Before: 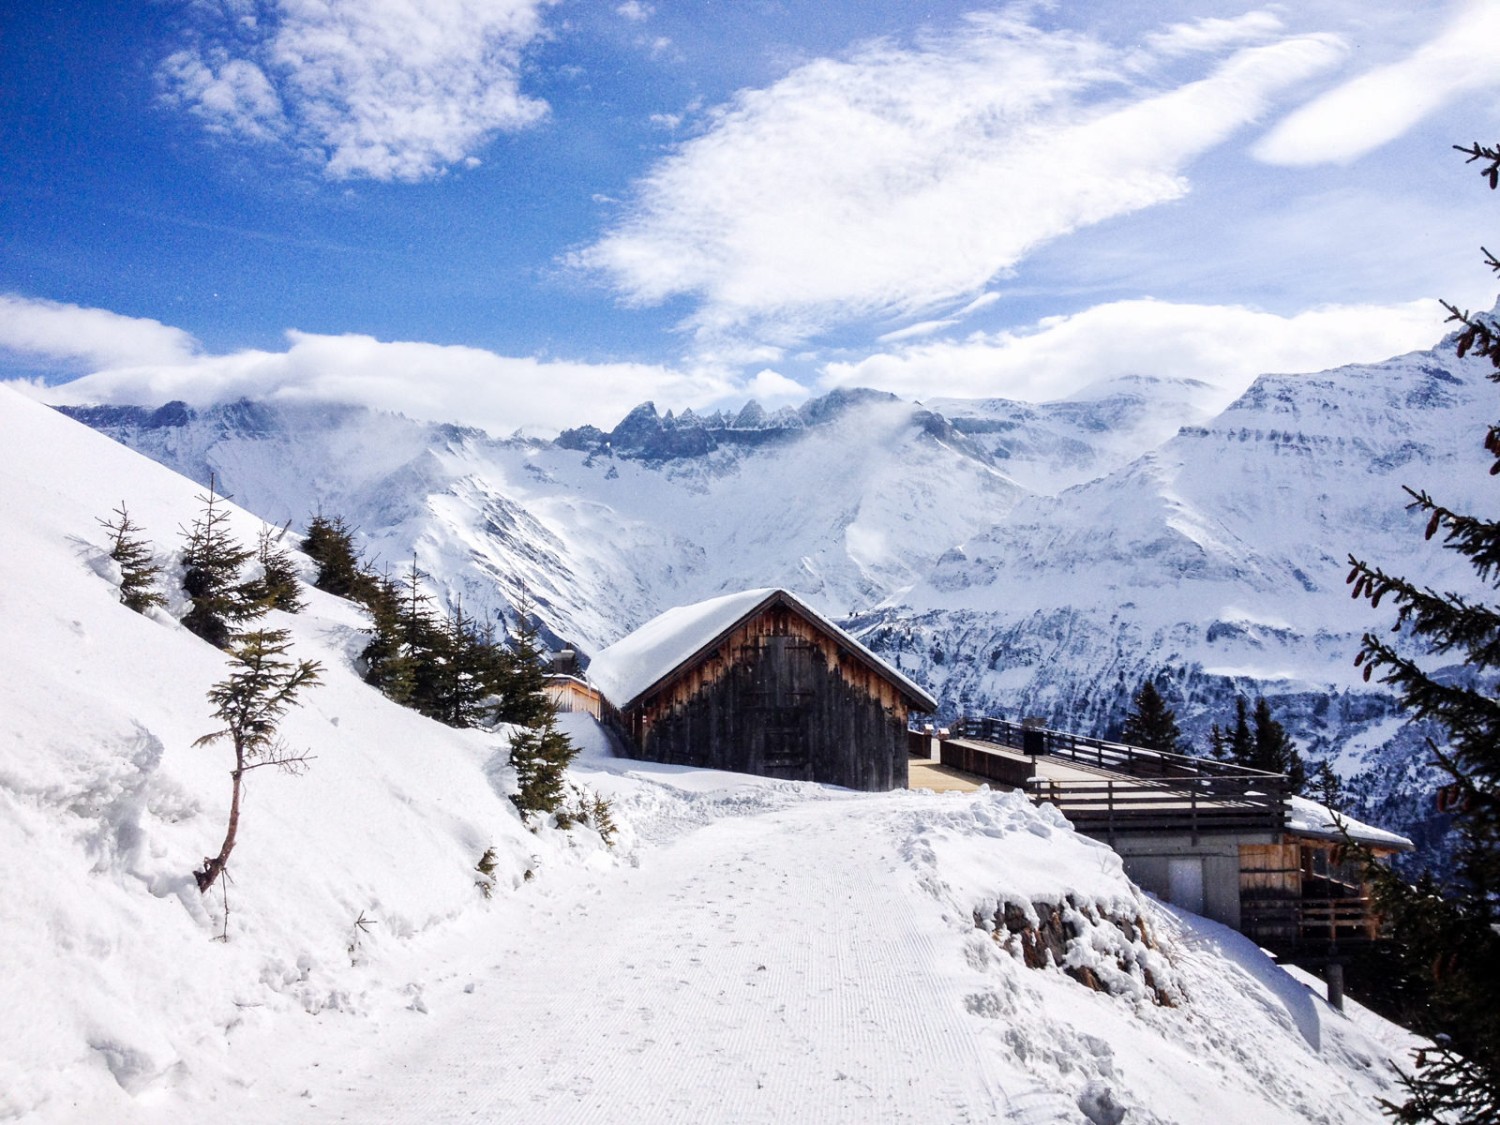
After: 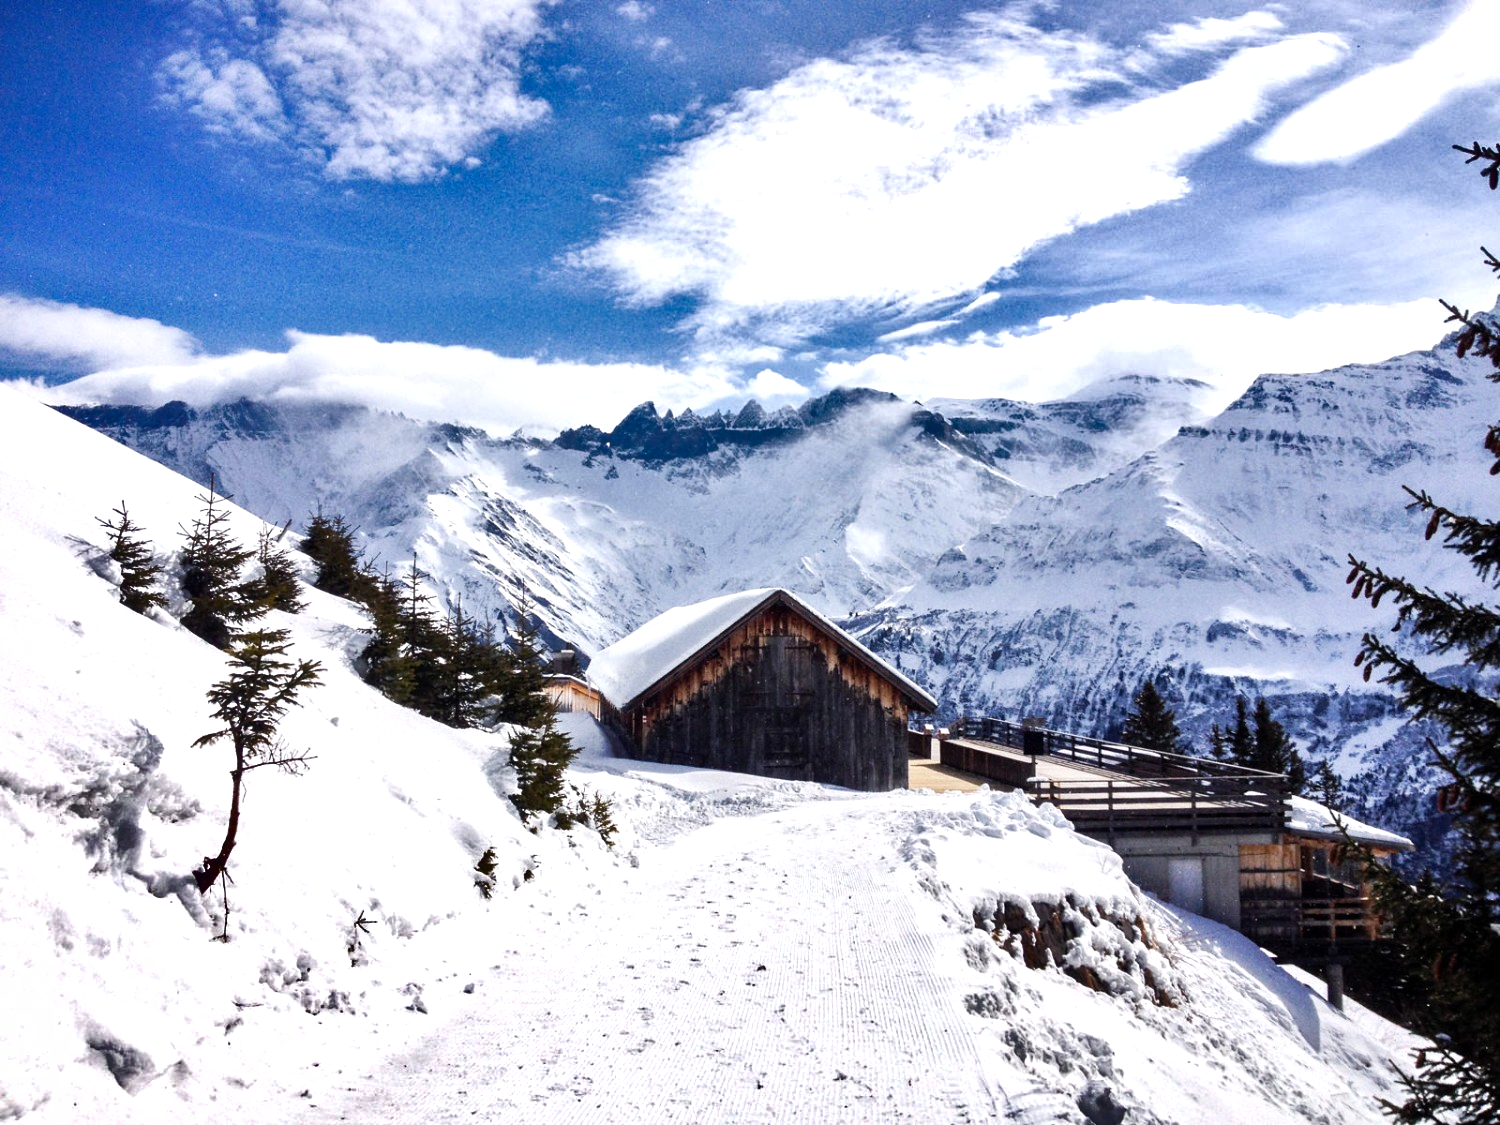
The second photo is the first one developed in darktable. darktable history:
shadows and highlights: shadows 30.63, highlights -63.22, shadows color adjustment 98%, highlights color adjustment 58.61%, soften with gaussian | blend: blend mode normal, opacity 100%; mask: uniform (no mask)
highlight reconstruction: method clip highlights, clipping threshold 0
exposure: exposure 0.127 EV
